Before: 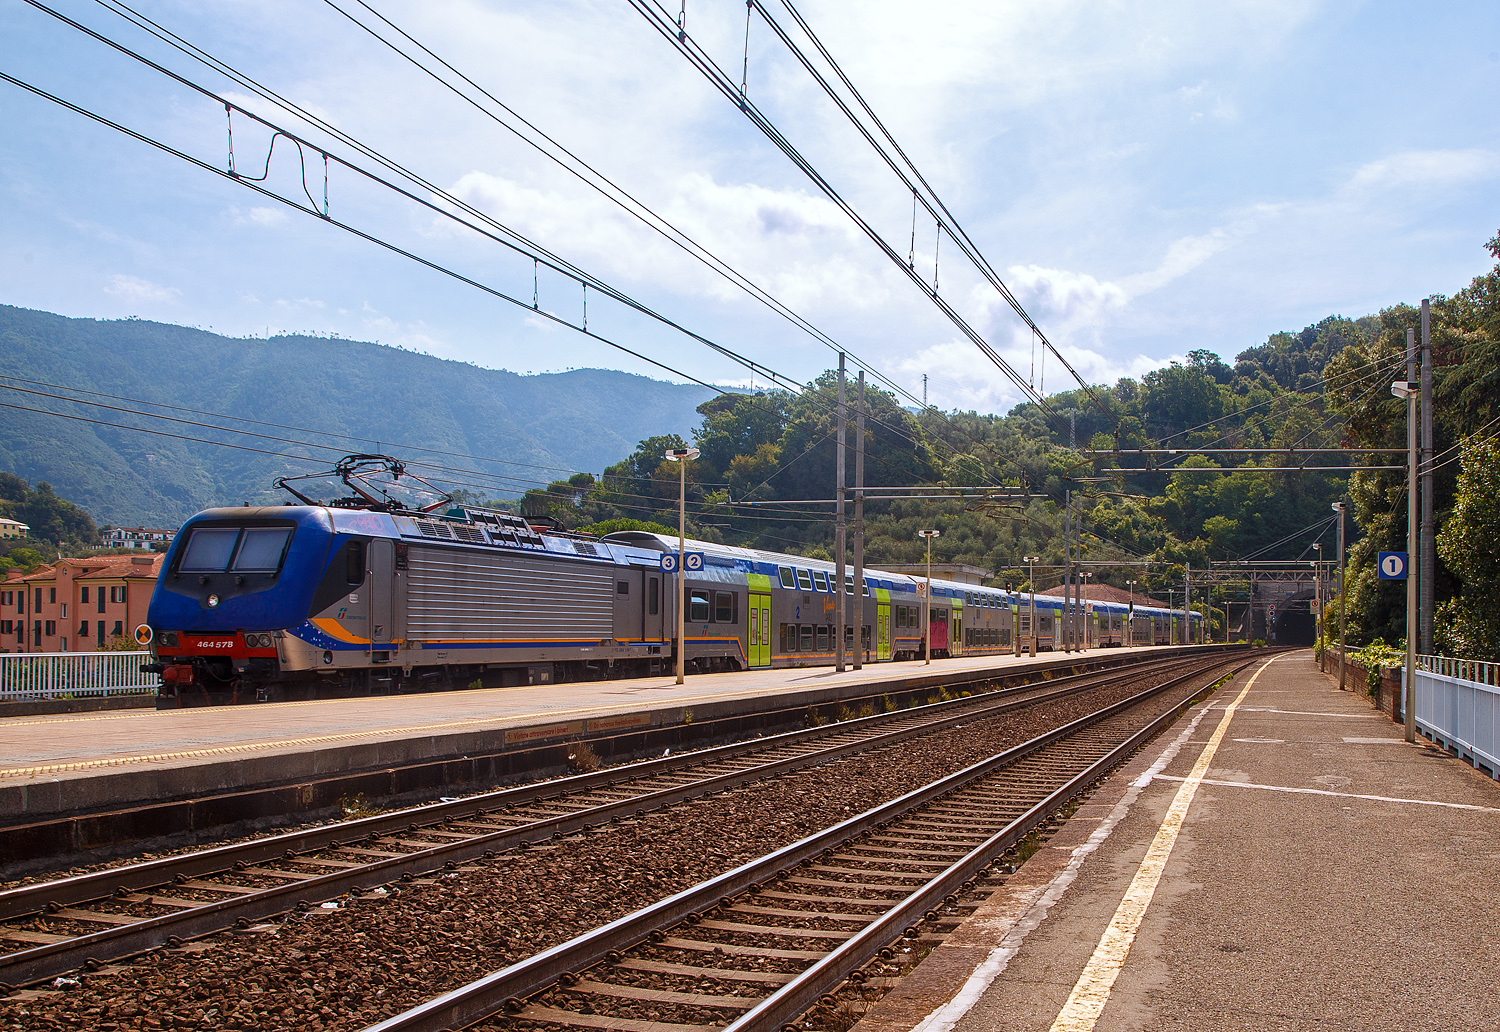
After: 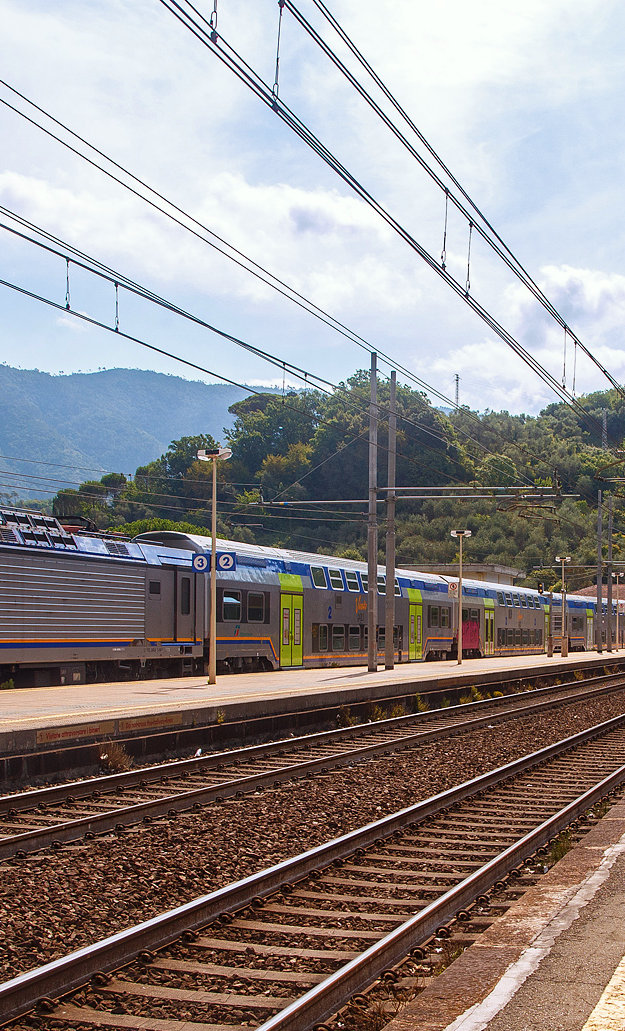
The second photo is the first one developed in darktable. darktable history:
white balance: red 1.009, blue 0.985
crop: left 31.229%, right 27.105%
